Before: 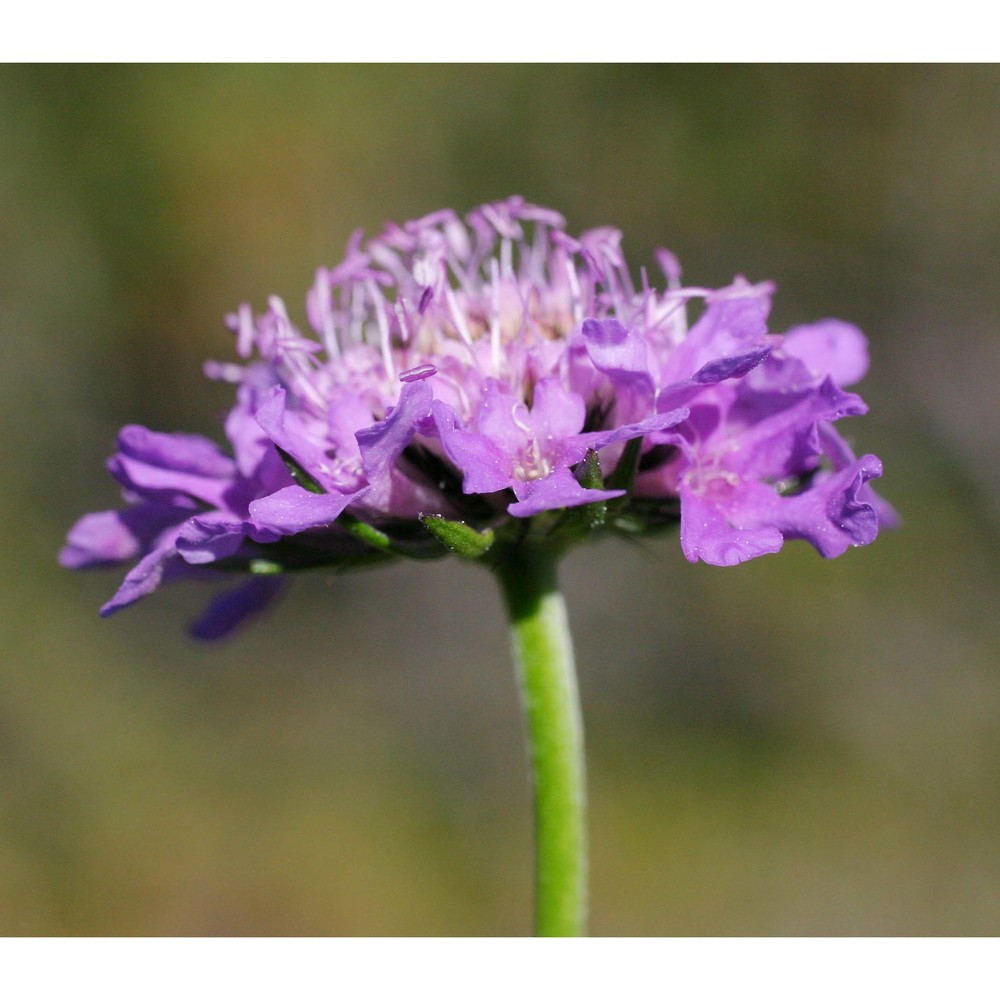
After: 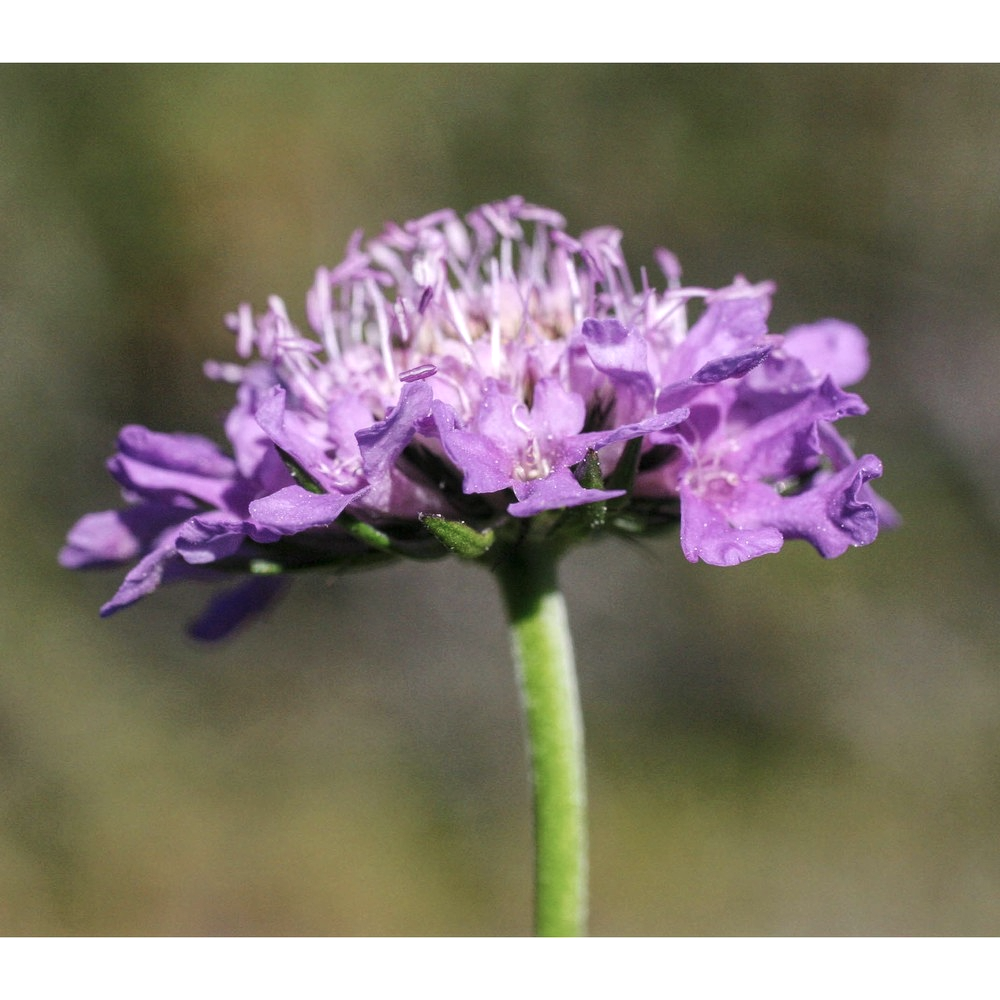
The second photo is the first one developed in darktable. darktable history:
contrast brightness saturation: contrast 0.111, saturation -0.175
local contrast: highlights 91%, shadows 87%, detail 160%, midtone range 0.2
exposure: black level correction -0.004, exposure 0.047 EV, compensate highlight preservation false
